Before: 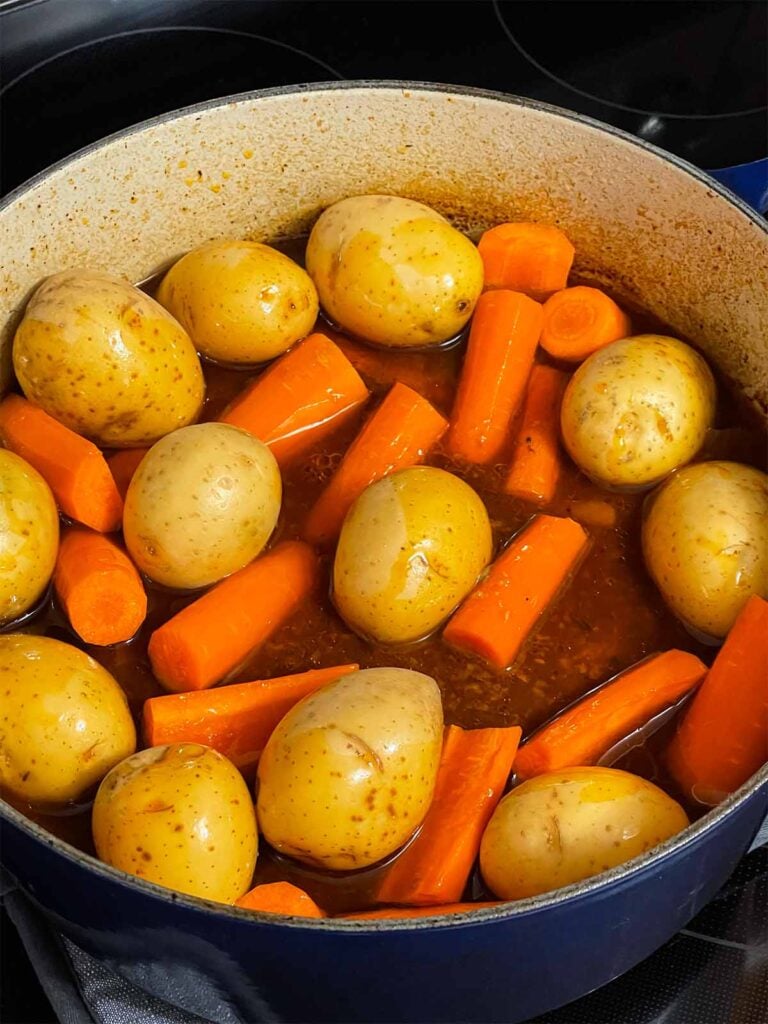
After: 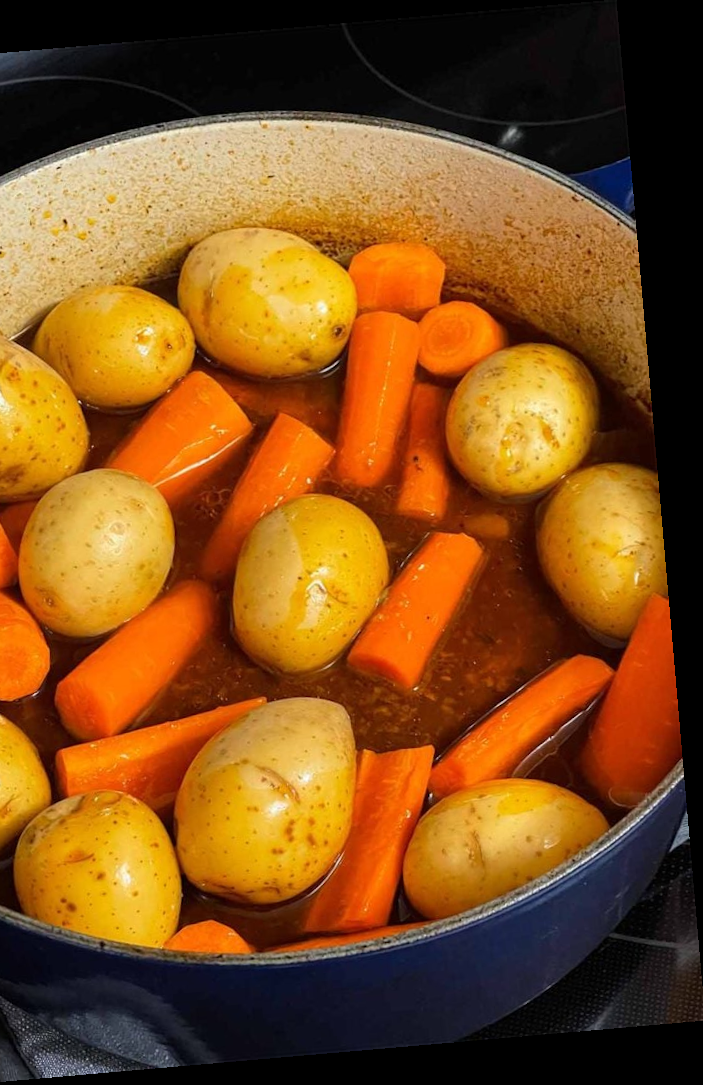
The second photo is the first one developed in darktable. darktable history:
crop: left 17.582%, bottom 0.031%
rotate and perspective: rotation -4.98°, automatic cropping off
